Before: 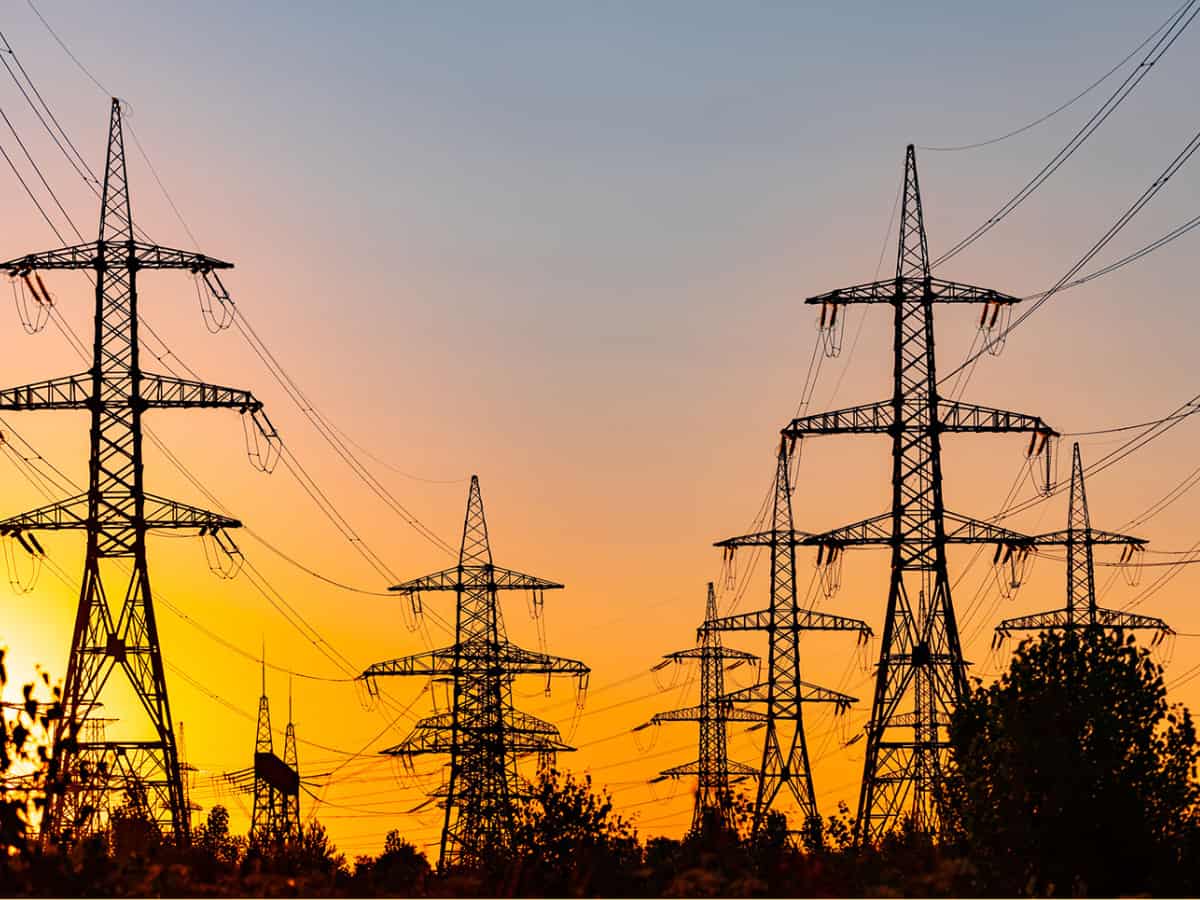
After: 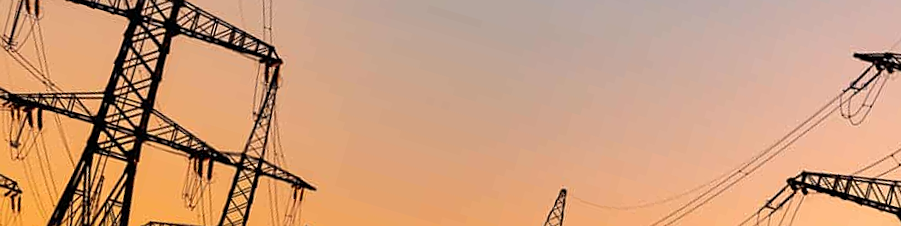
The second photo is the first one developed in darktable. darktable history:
crop and rotate: angle 16.12°, top 30.835%, bottom 35.653%
sharpen: amount 0.2
